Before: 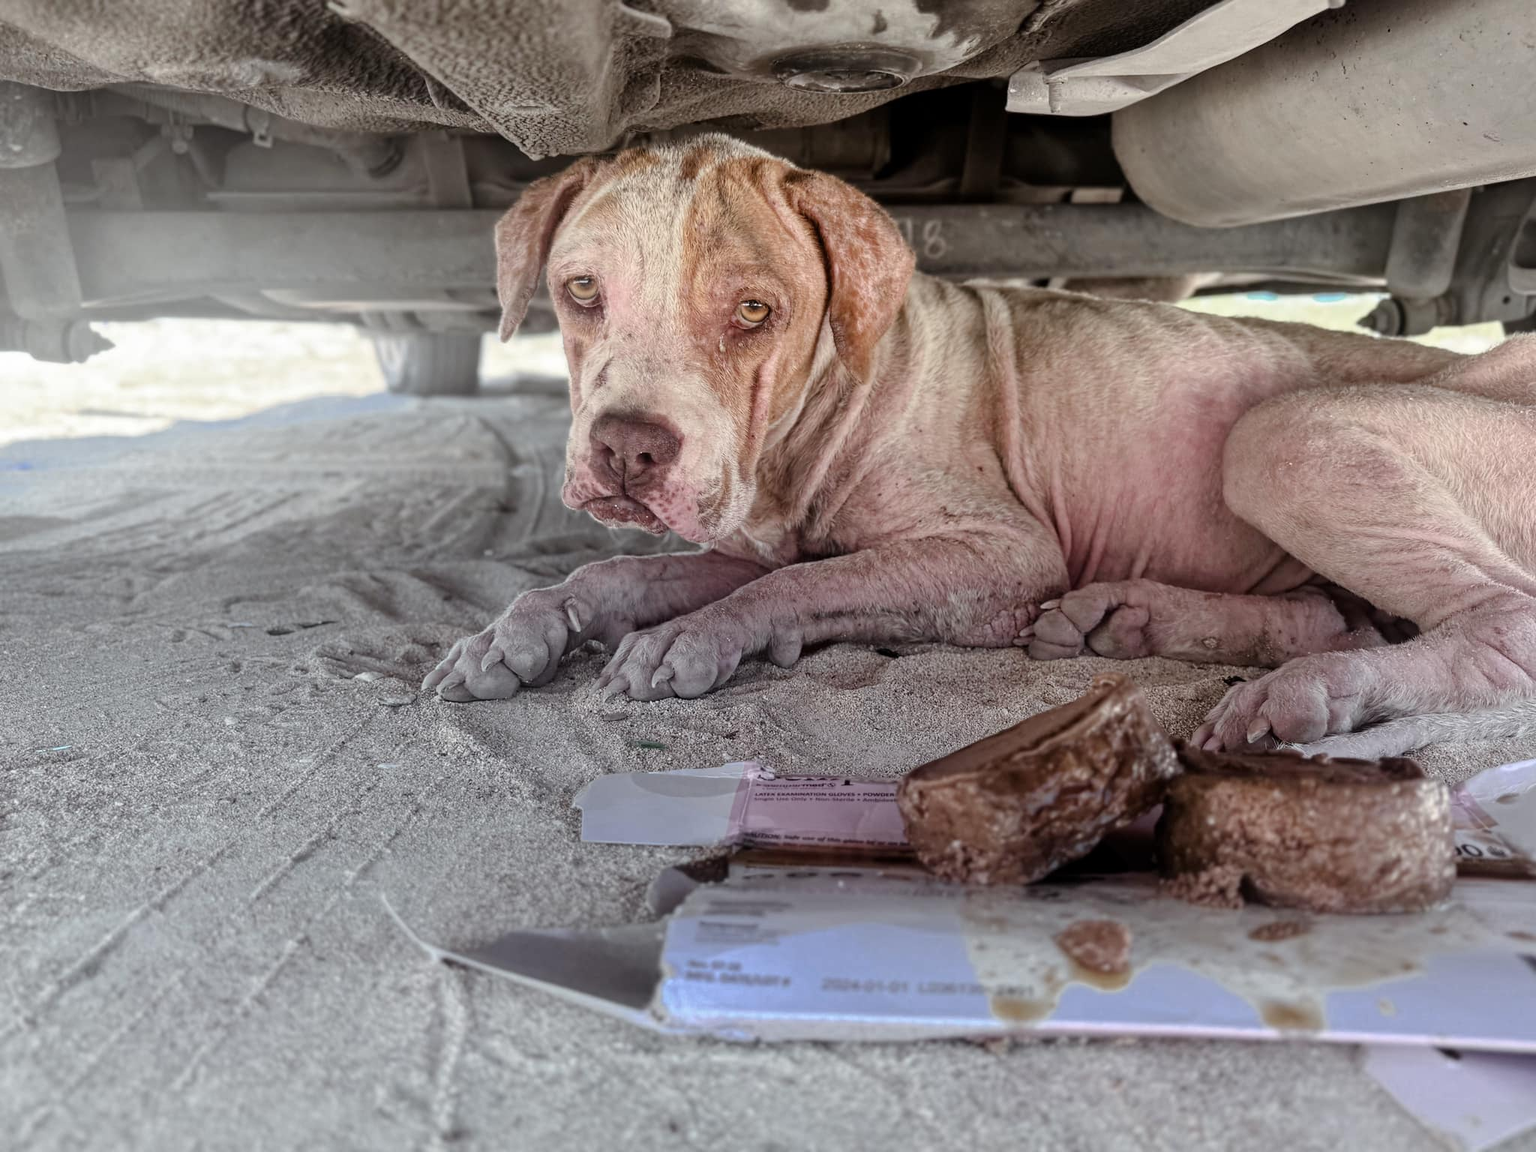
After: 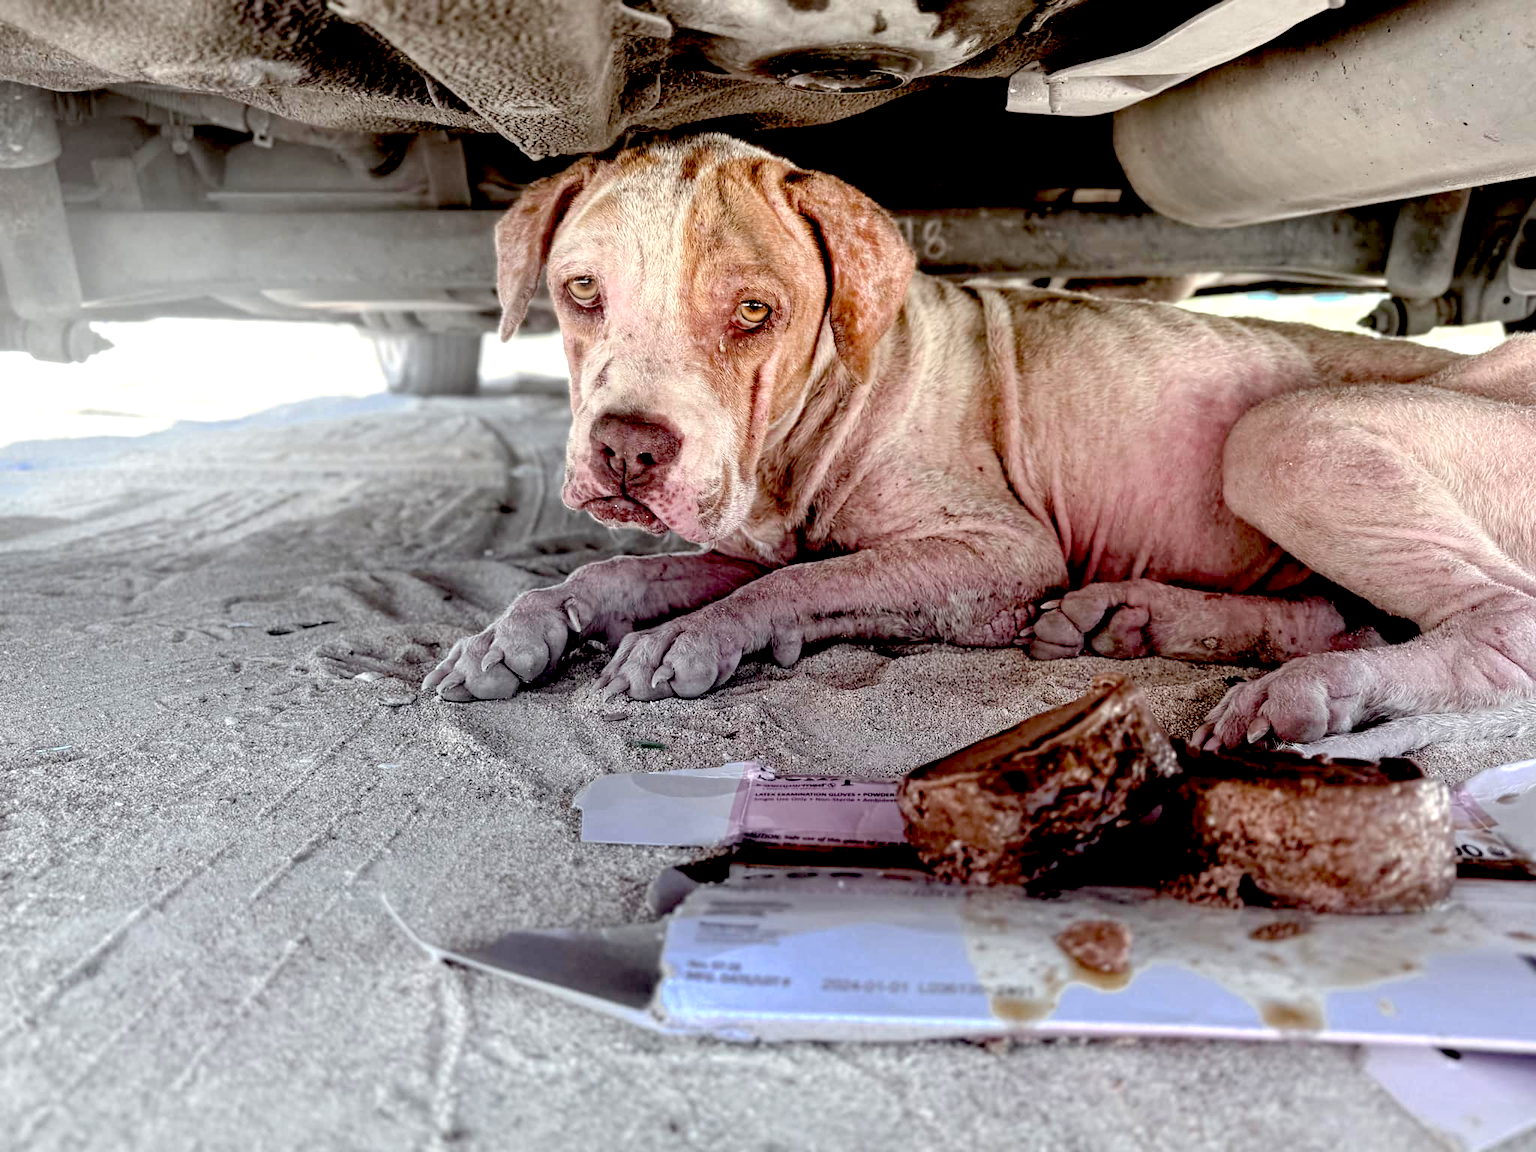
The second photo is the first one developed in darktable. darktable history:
color zones: curves: ch1 [(0, 0.513) (0.143, 0.524) (0.286, 0.511) (0.429, 0.506) (0.571, 0.503) (0.714, 0.503) (0.857, 0.508) (1, 0.513)]
exposure: black level correction 0.04, exposure 0.498 EV, compensate highlight preservation false
